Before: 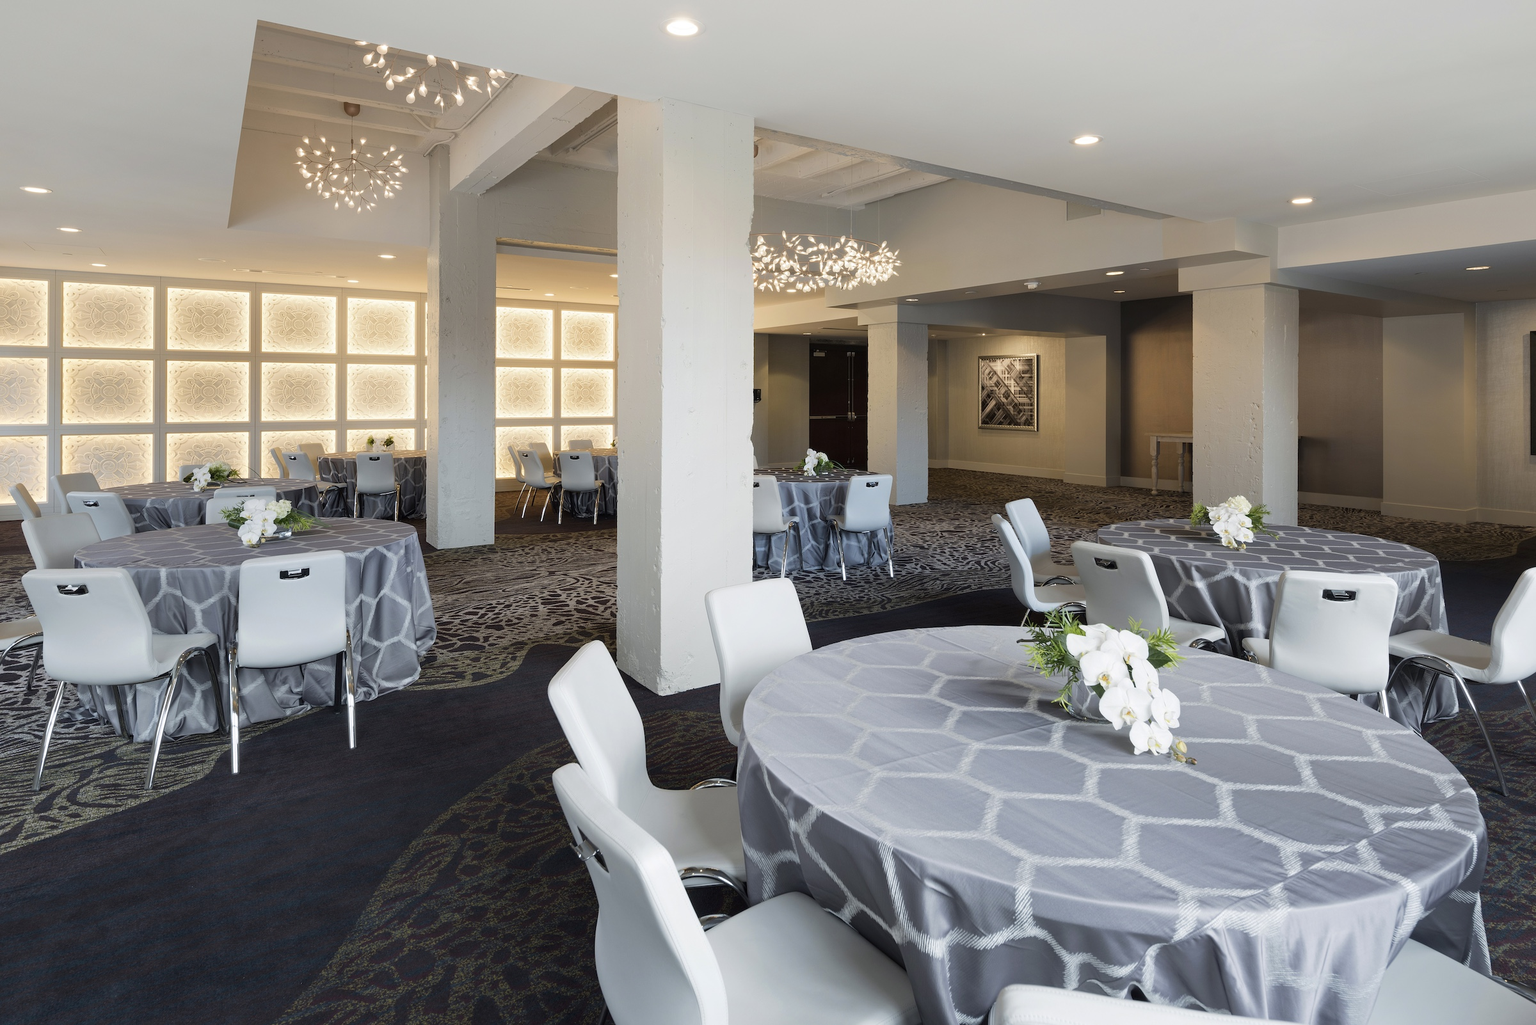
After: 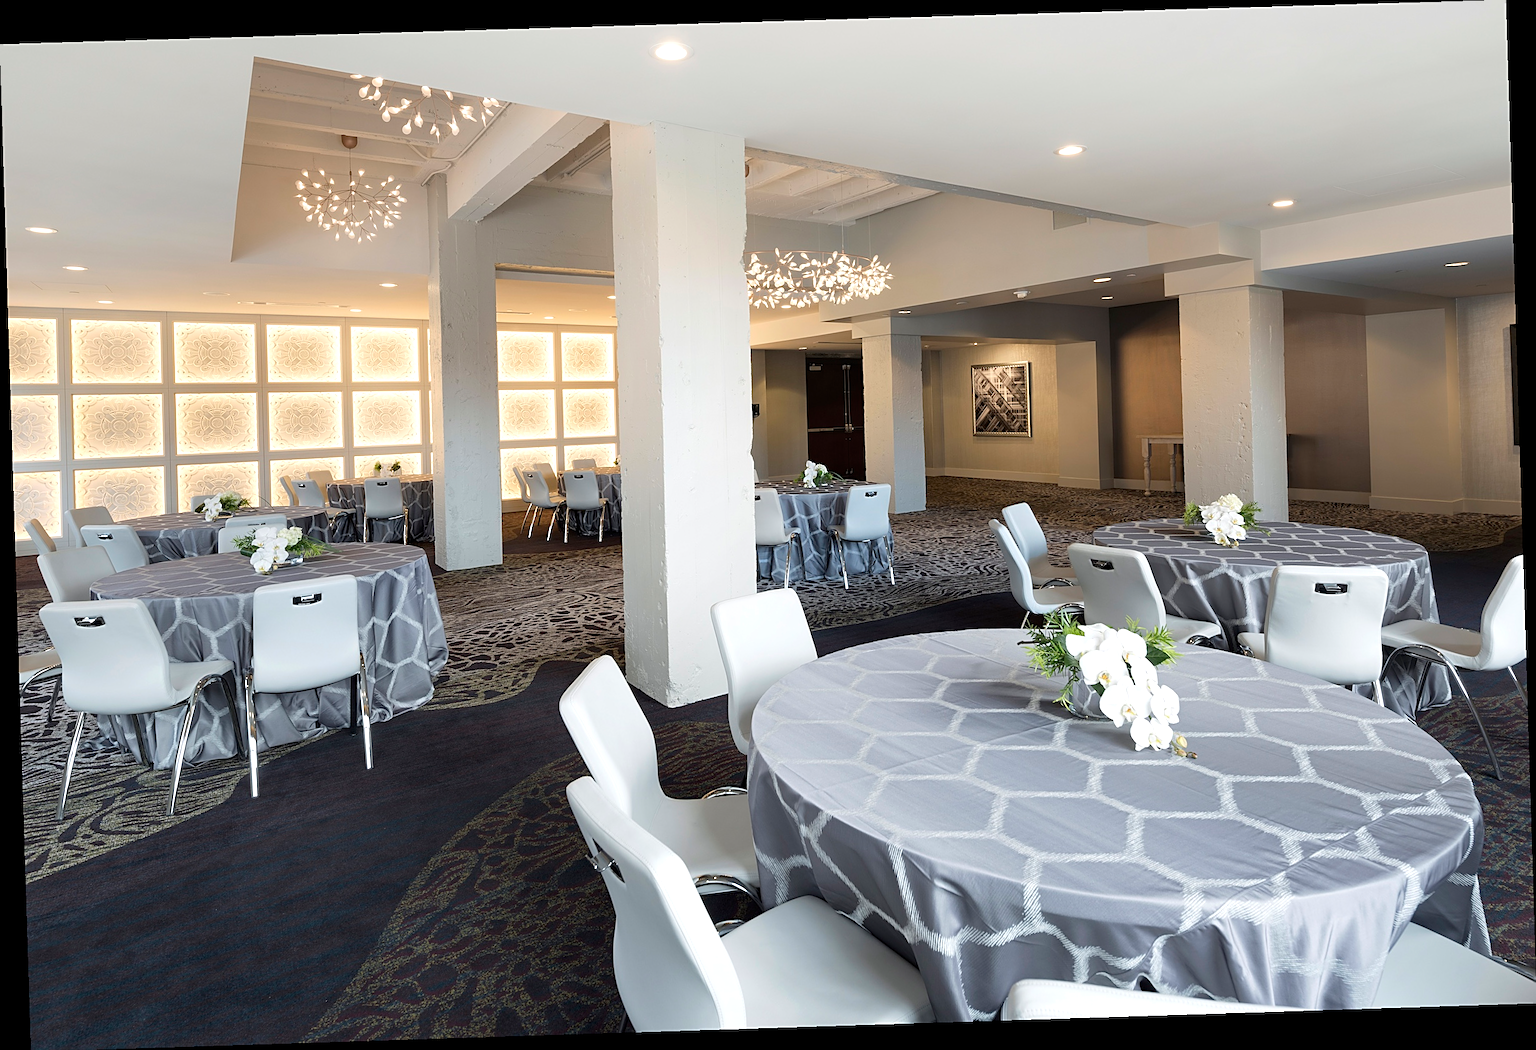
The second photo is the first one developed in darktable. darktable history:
rotate and perspective: rotation -1.77°, lens shift (horizontal) 0.004, automatic cropping off
exposure: exposure 0.29 EV, compensate highlight preservation false
sharpen: on, module defaults
